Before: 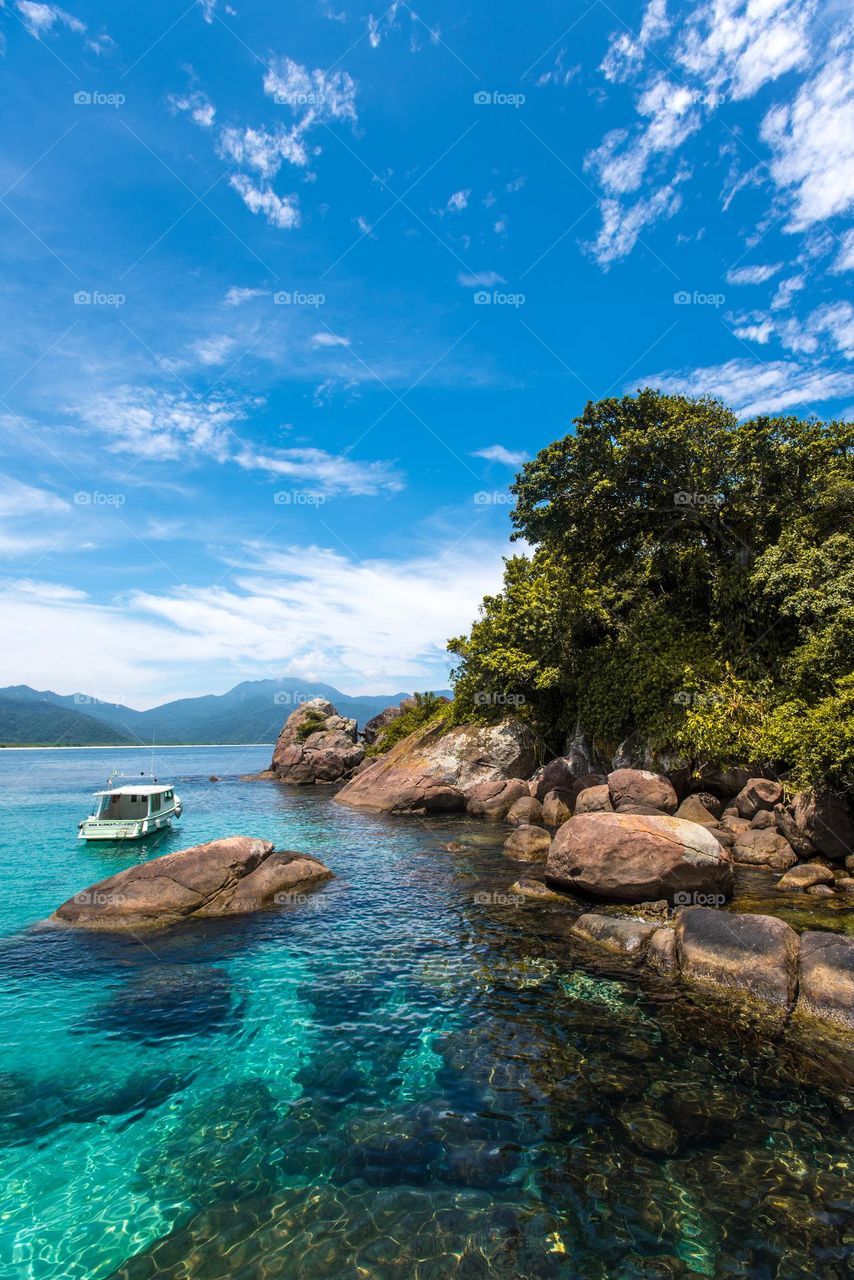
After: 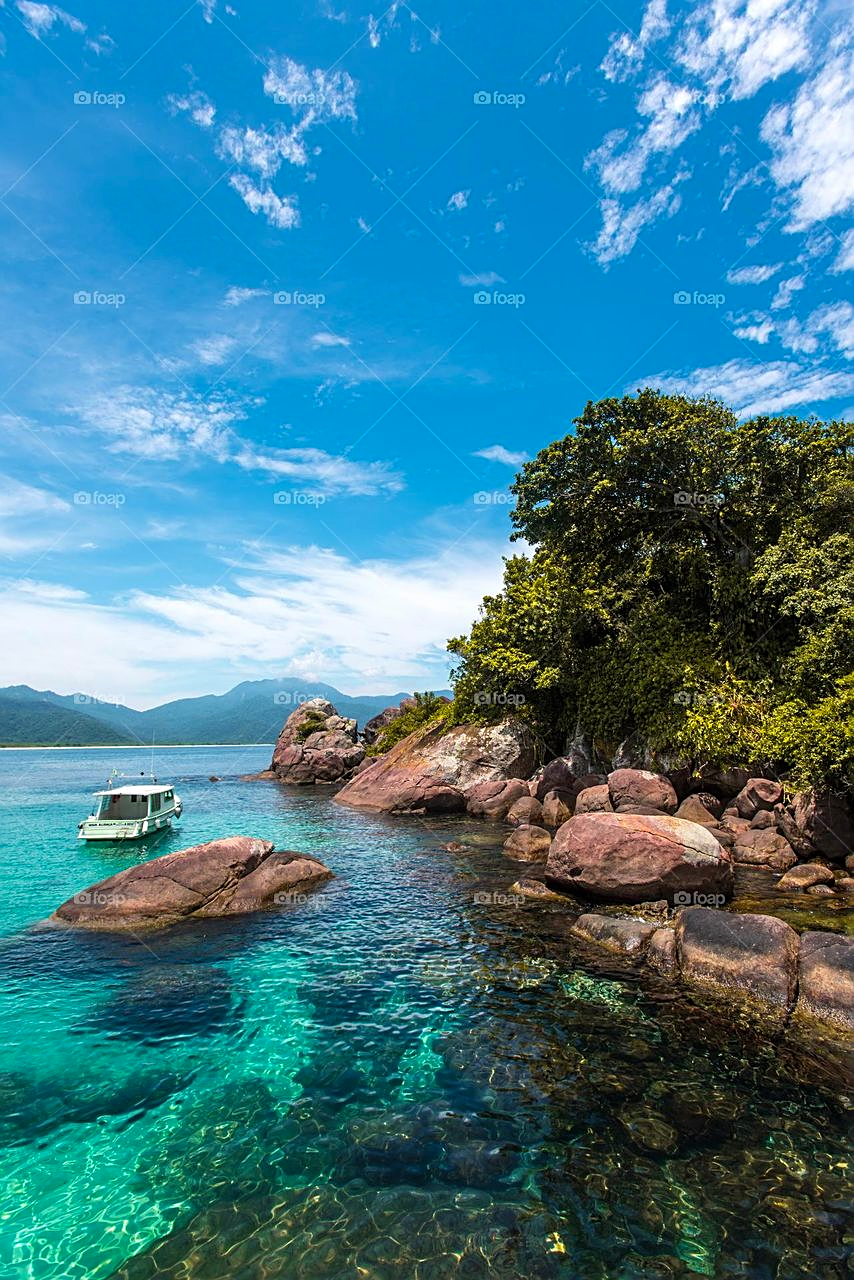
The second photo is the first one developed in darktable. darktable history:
sharpen: on, module defaults
color calibration: output R [0.946, 0.065, -0.013, 0], output G [-0.246, 1.264, -0.017, 0], output B [0.046, -0.098, 1.05, 0], illuminant same as pipeline (D50), adaptation none (bypass), x 0.332, y 0.335, temperature 5012.94 K
